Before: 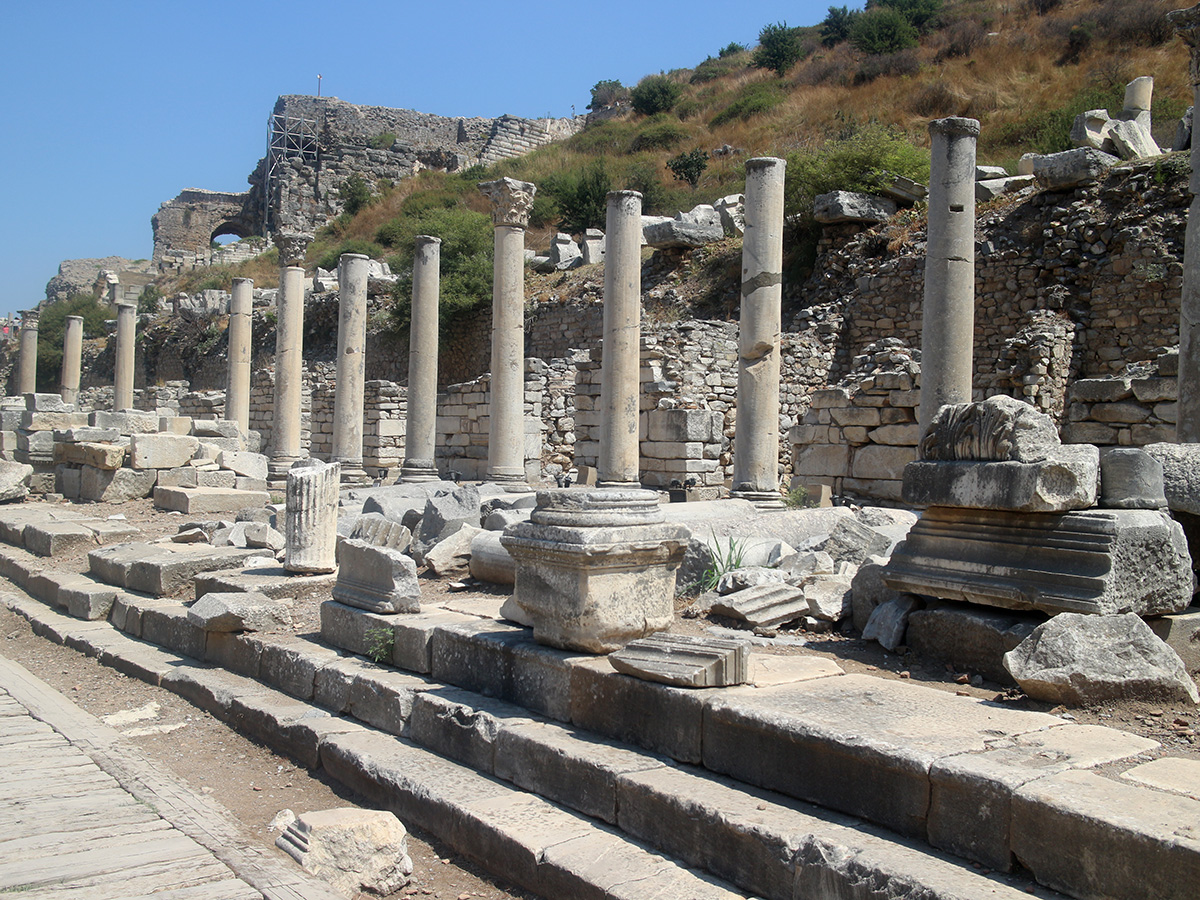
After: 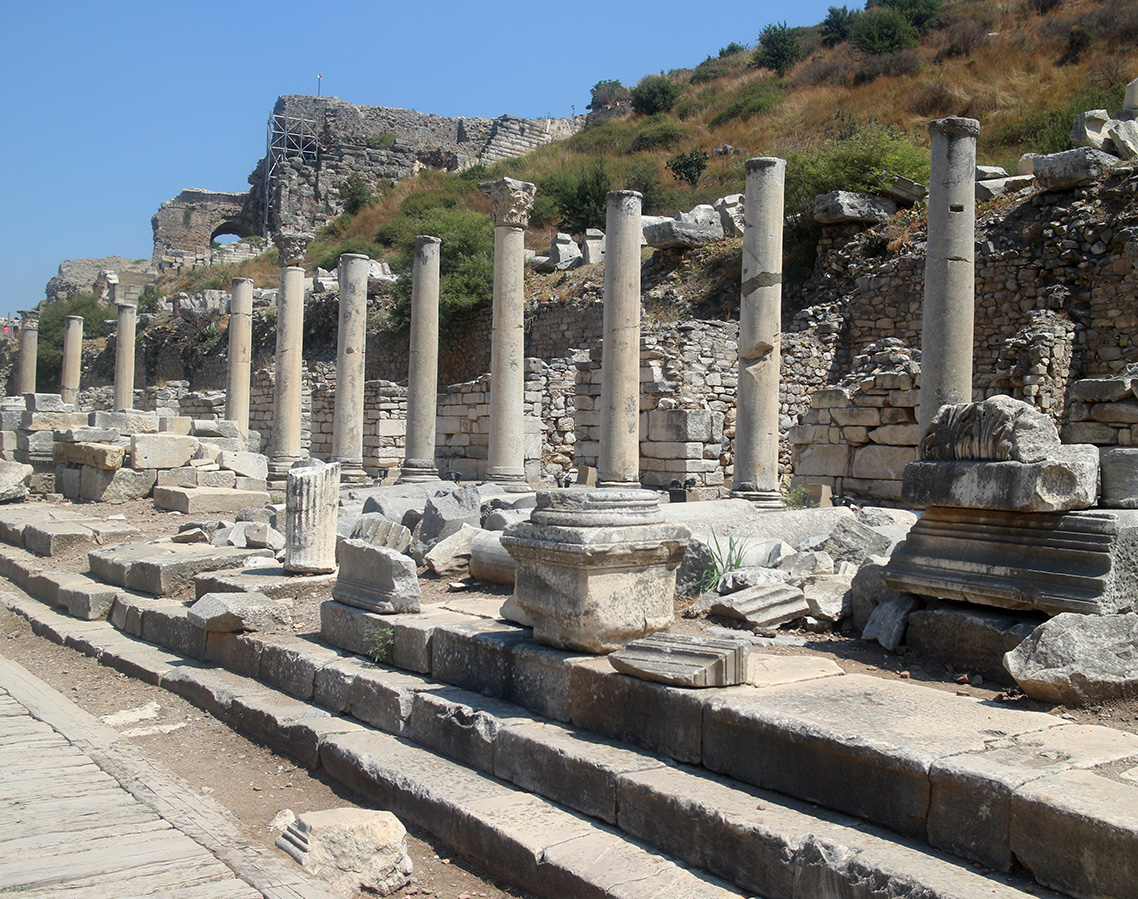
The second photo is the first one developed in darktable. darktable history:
crop and rotate: right 5.167%
color zones: curves: ch1 [(0, 0.523) (0.143, 0.545) (0.286, 0.52) (0.429, 0.506) (0.571, 0.503) (0.714, 0.503) (0.857, 0.508) (1, 0.523)]
exposure: compensate highlight preservation false
